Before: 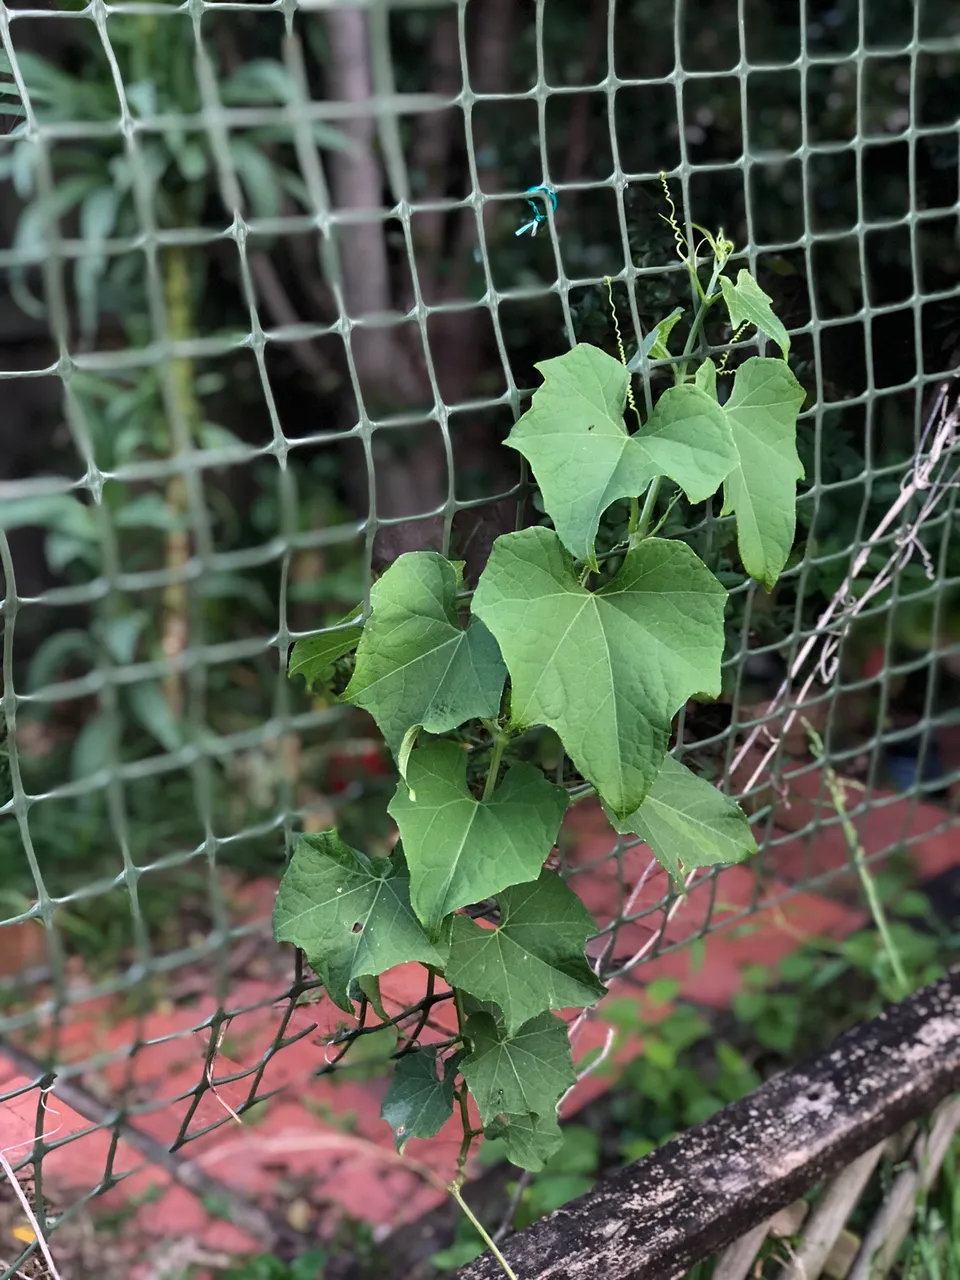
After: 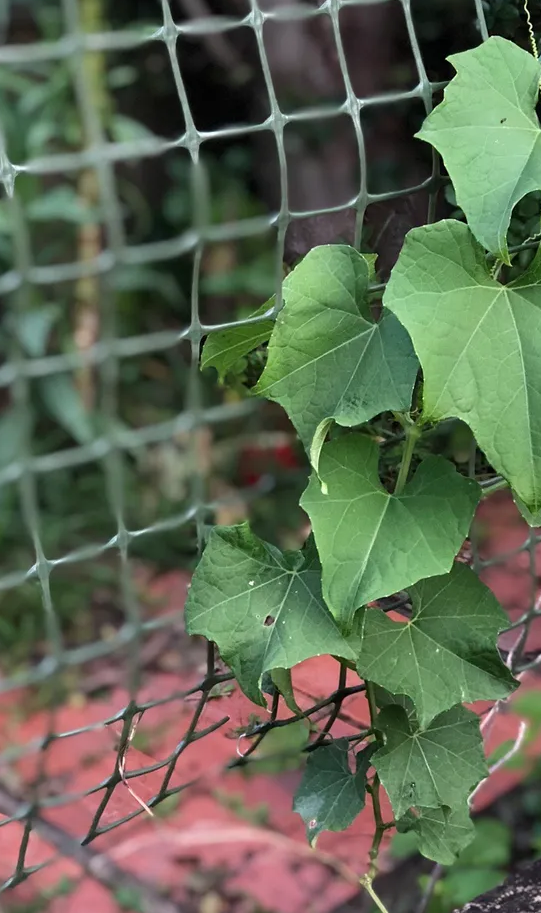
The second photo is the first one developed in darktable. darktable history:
crop: left 9.219%, top 24.02%, right 34.397%, bottom 4.623%
